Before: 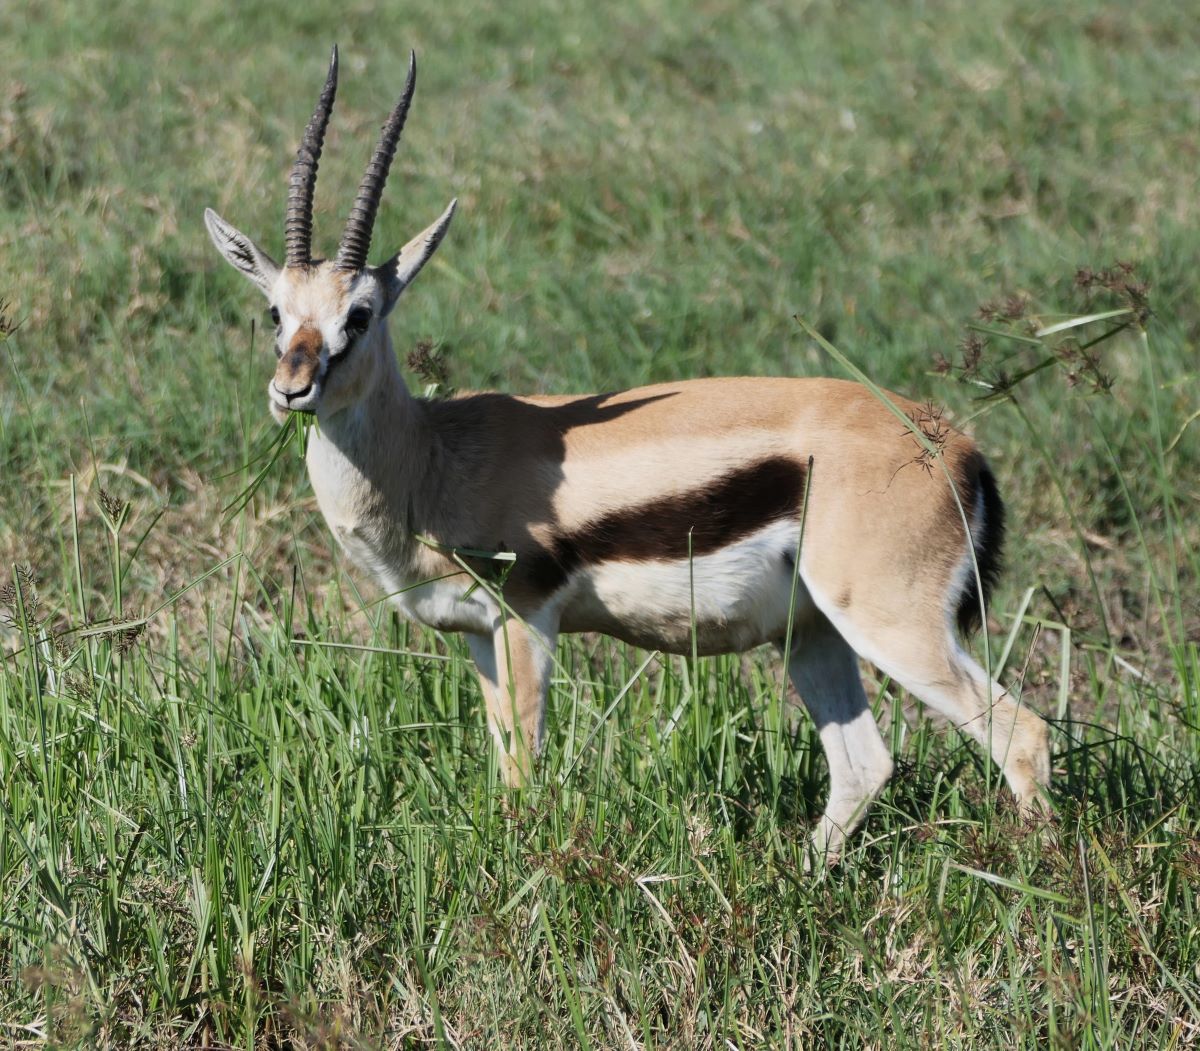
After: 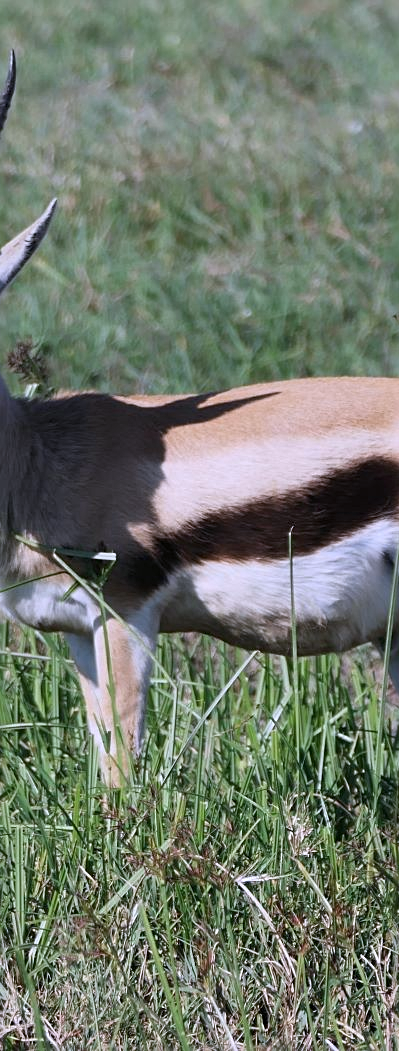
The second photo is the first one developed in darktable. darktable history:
sharpen: radius 2.167, amount 0.381, threshold 0
crop: left 33.36%, right 33.36%
color calibration: output R [1.063, -0.012, -0.003, 0], output B [-0.079, 0.047, 1, 0], illuminant custom, x 0.389, y 0.387, temperature 3838.64 K
vibrance: on, module defaults
